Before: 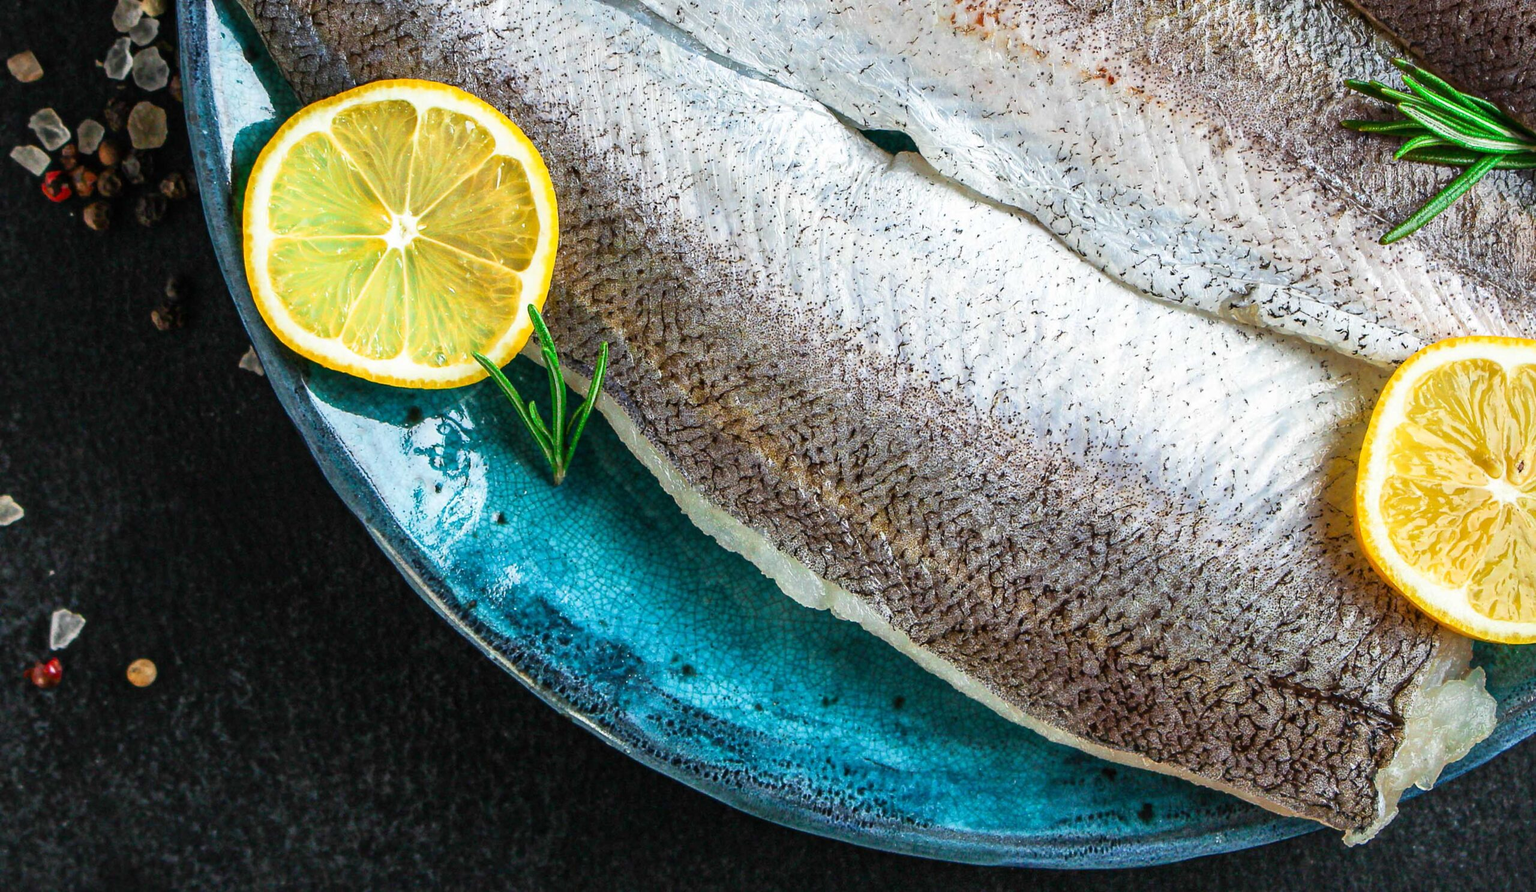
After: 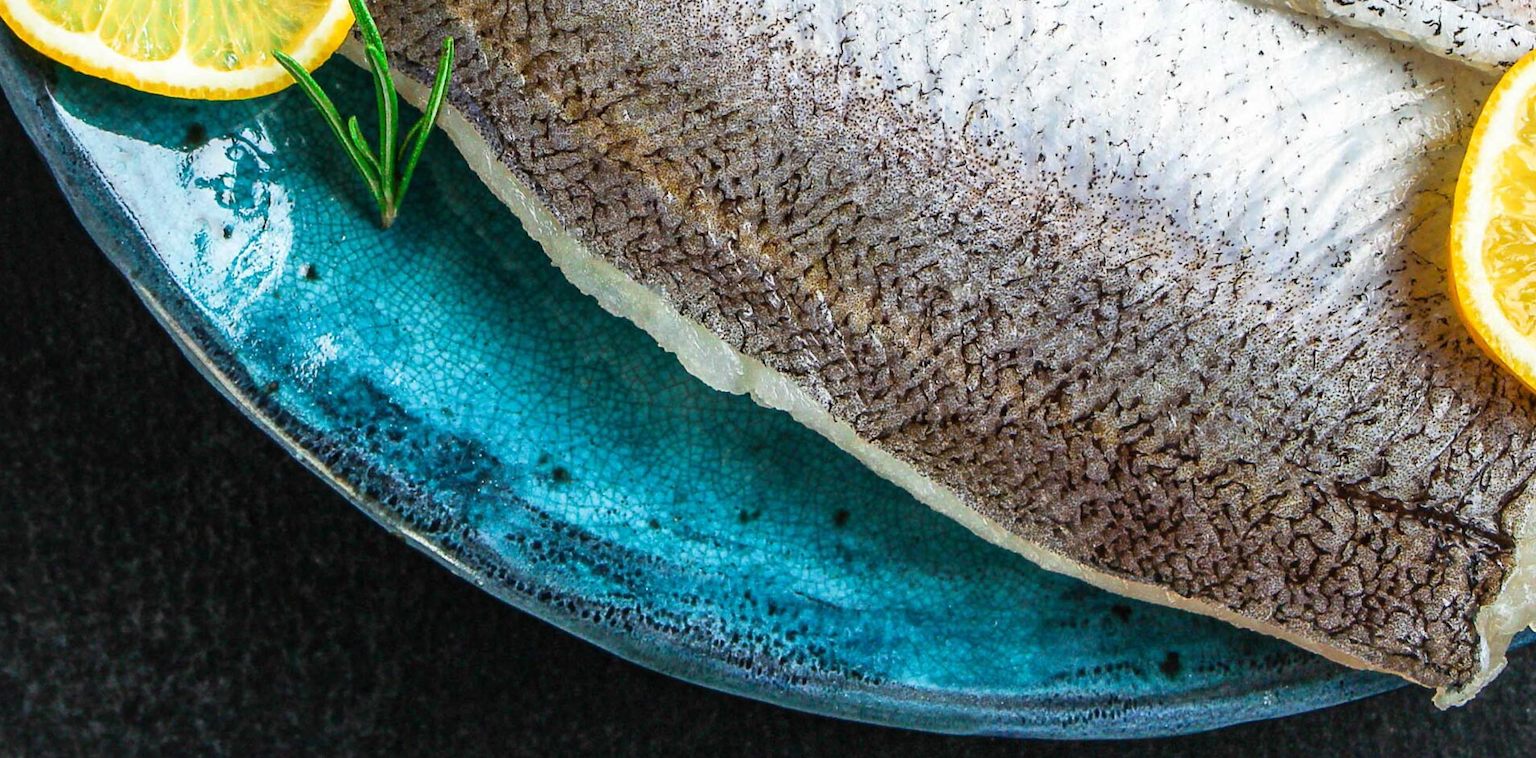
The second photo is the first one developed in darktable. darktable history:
crop and rotate: left 17.443%, top 35.249%, right 7.507%, bottom 0.894%
